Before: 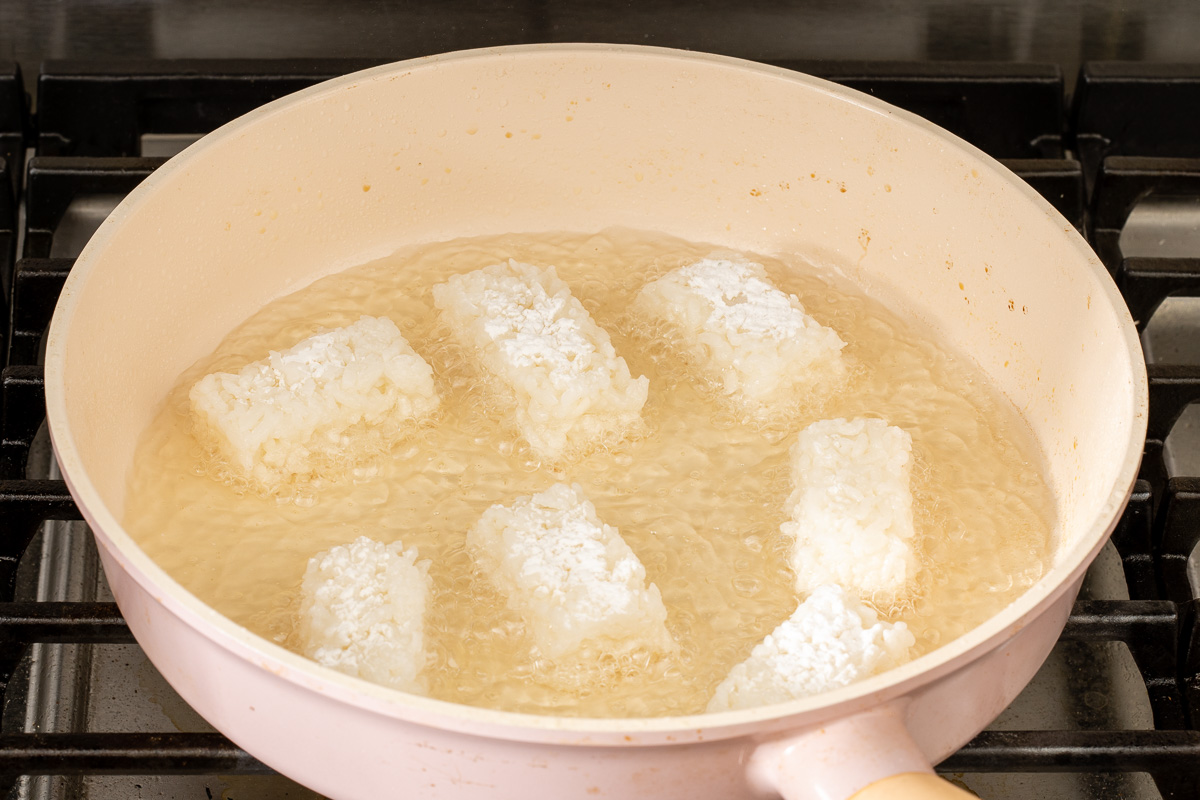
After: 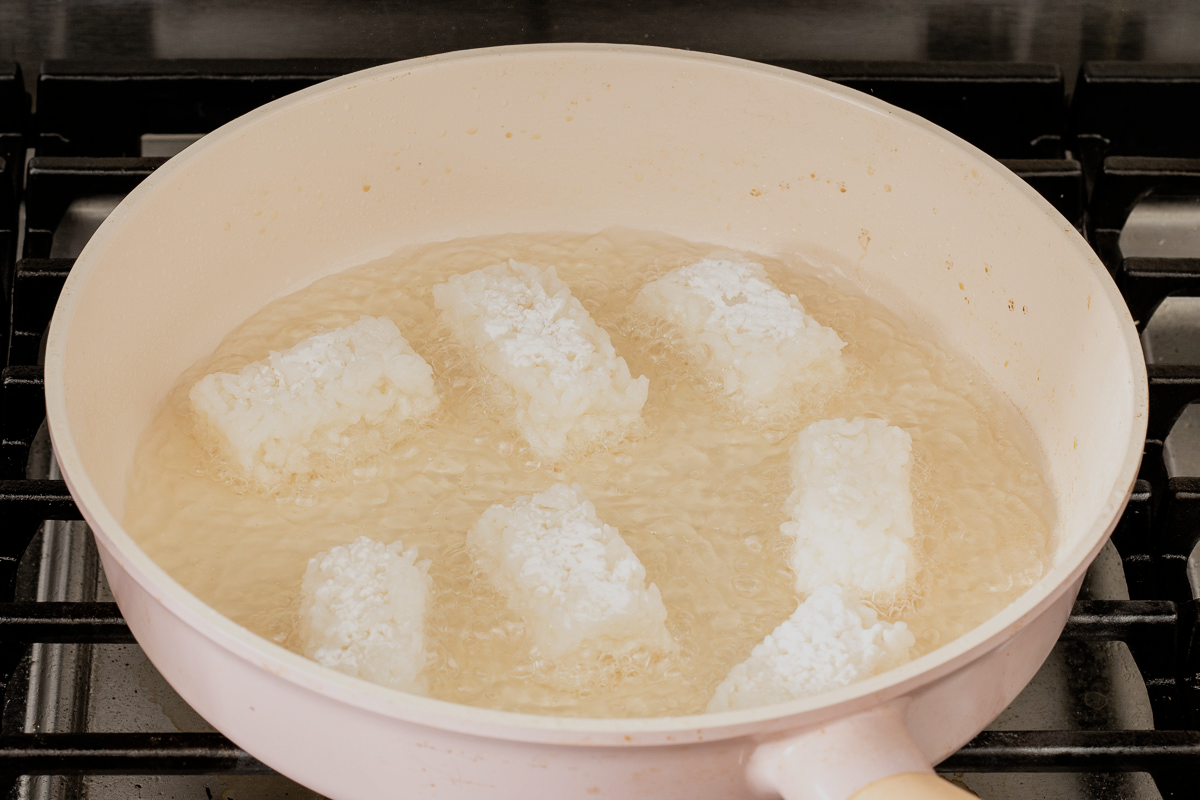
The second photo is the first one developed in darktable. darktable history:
color zones: curves: ch0 [(0, 0.5) (0.143, 0.5) (0.286, 0.5) (0.429, 0.504) (0.571, 0.5) (0.714, 0.509) (0.857, 0.5) (1, 0.5)]; ch1 [(0, 0.425) (0.143, 0.425) (0.286, 0.375) (0.429, 0.405) (0.571, 0.5) (0.714, 0.47) (0.857, 0.425) (1, 0.435)]; ch2 [(0, 0.5) (0.143, 0.5) (0.286, 0.5) (0.429, 0.517) (0.571, 0.5) (0.714, 0.51) (0.857, 0.5) (1, 0.5)]
filmic rgb: hardness 4.17
